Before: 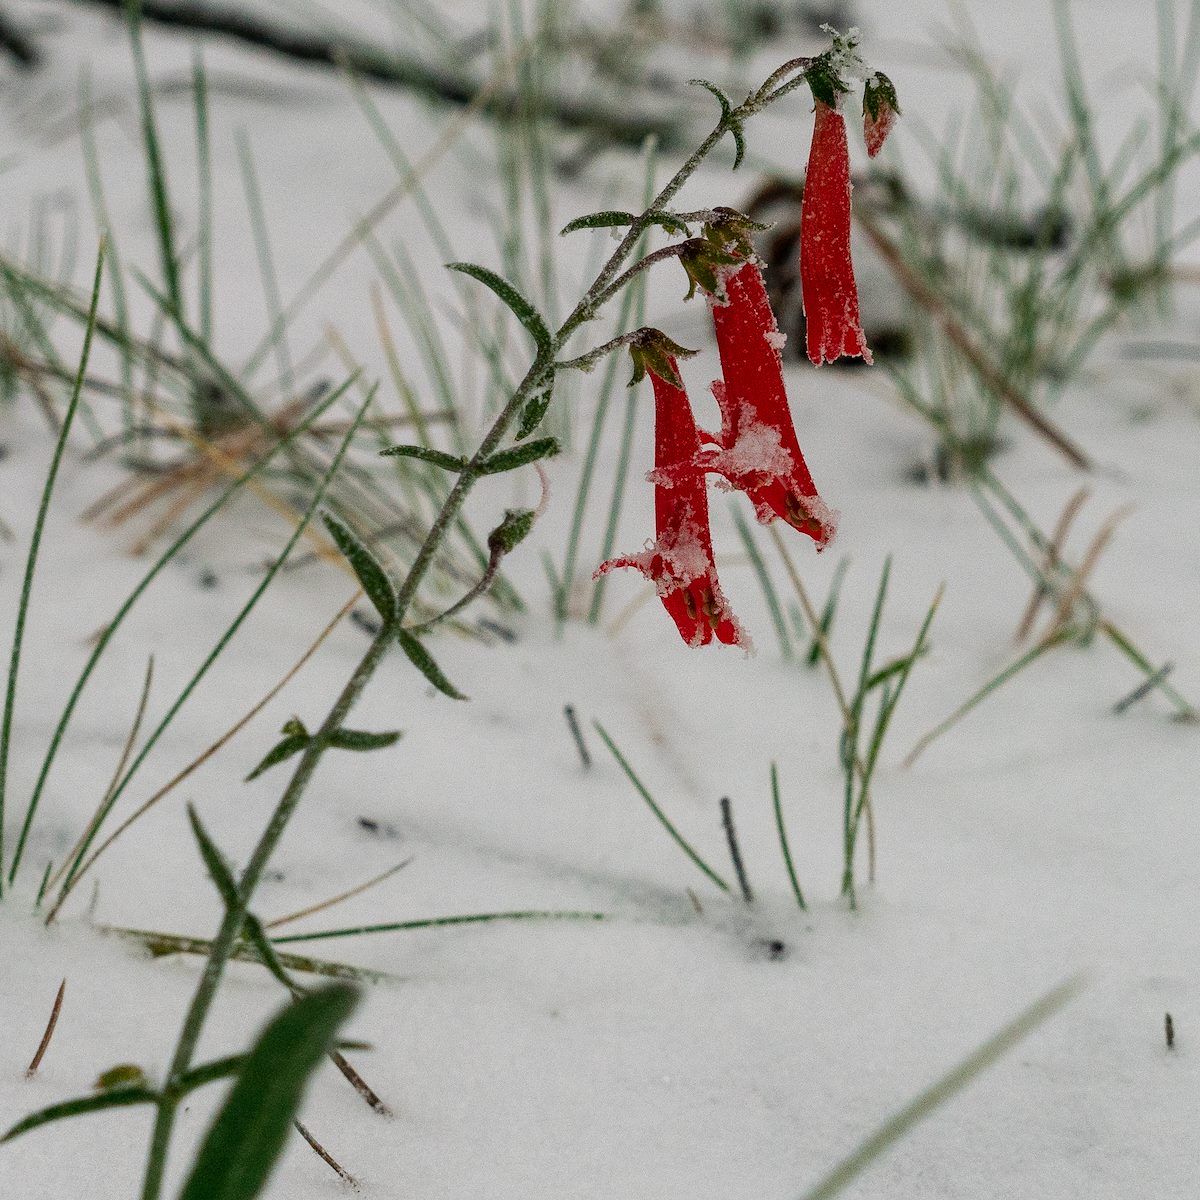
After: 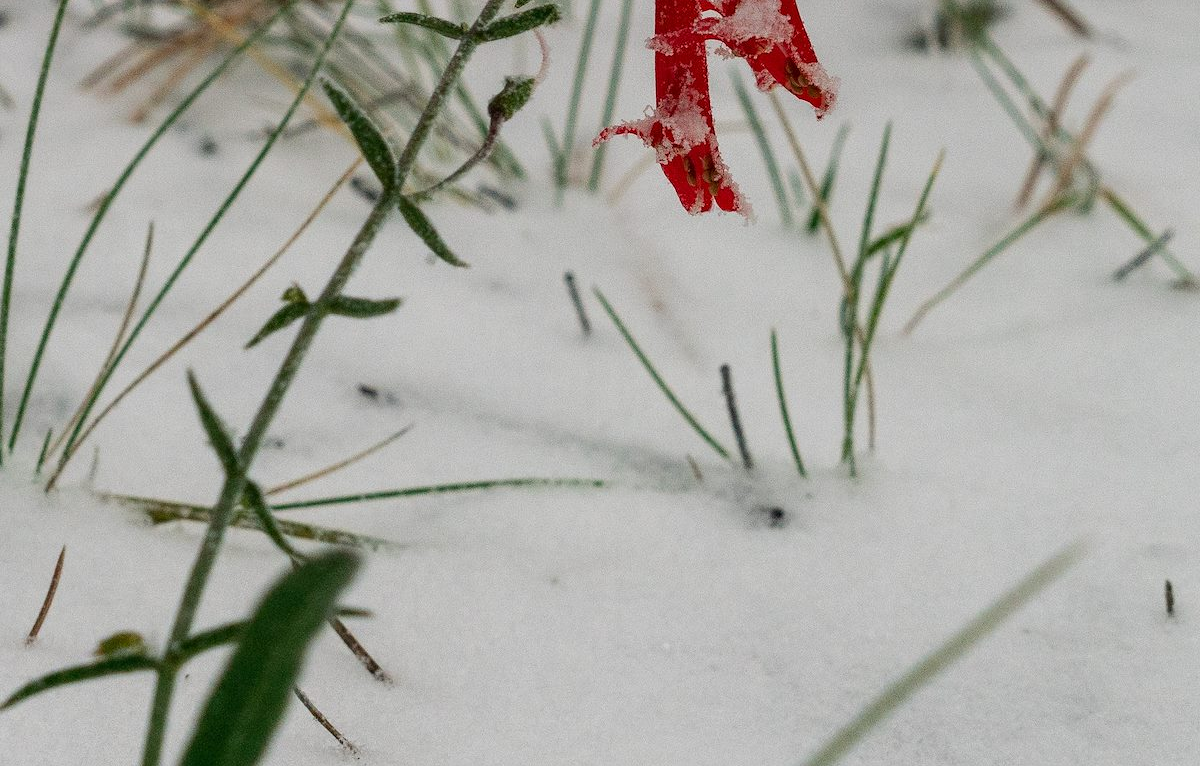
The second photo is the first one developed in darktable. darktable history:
crop and rotate: top 36.11%
